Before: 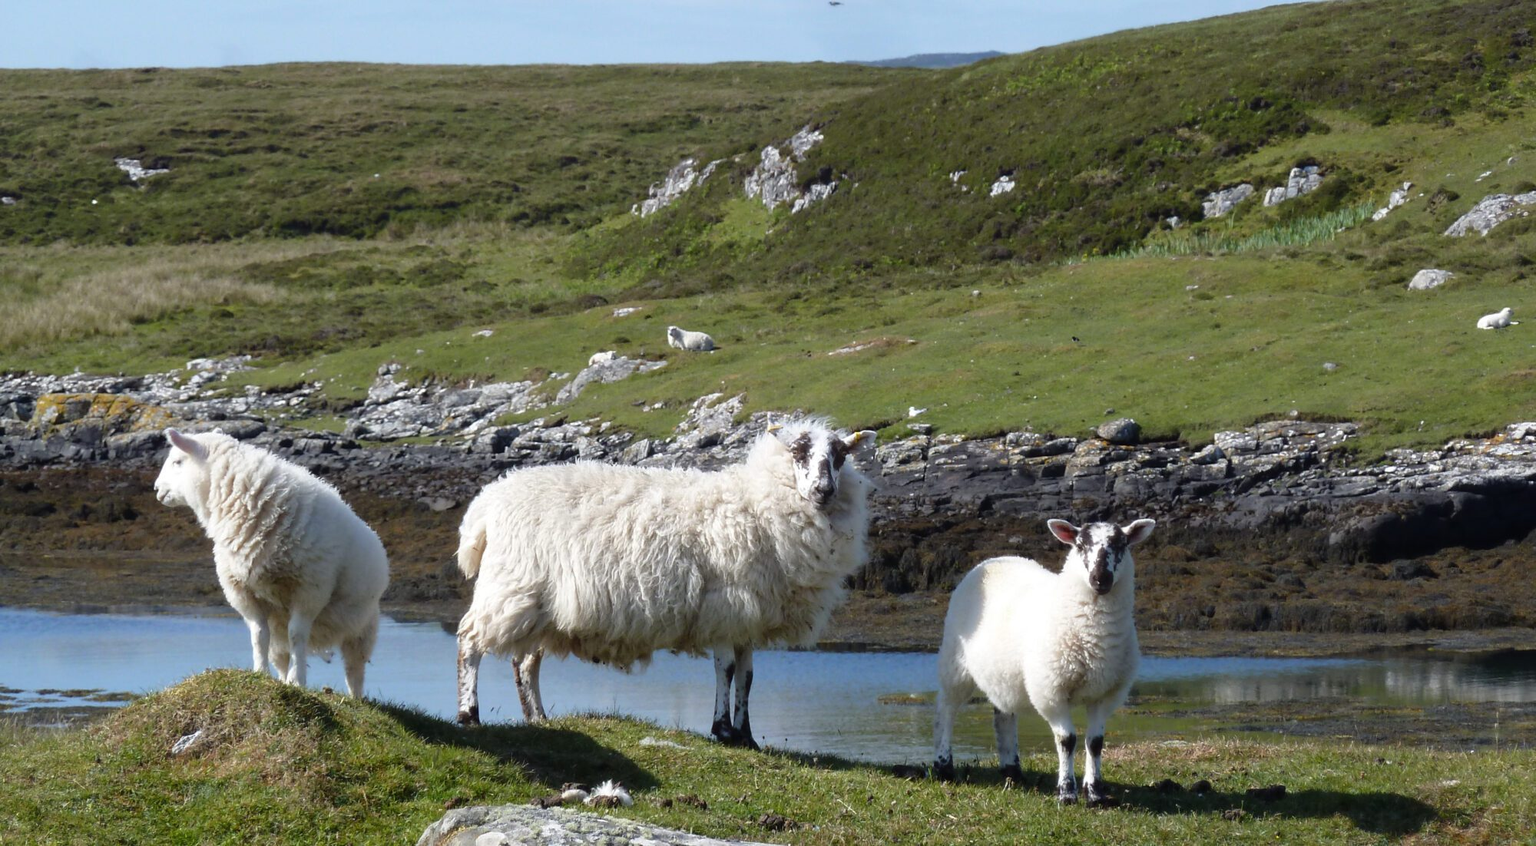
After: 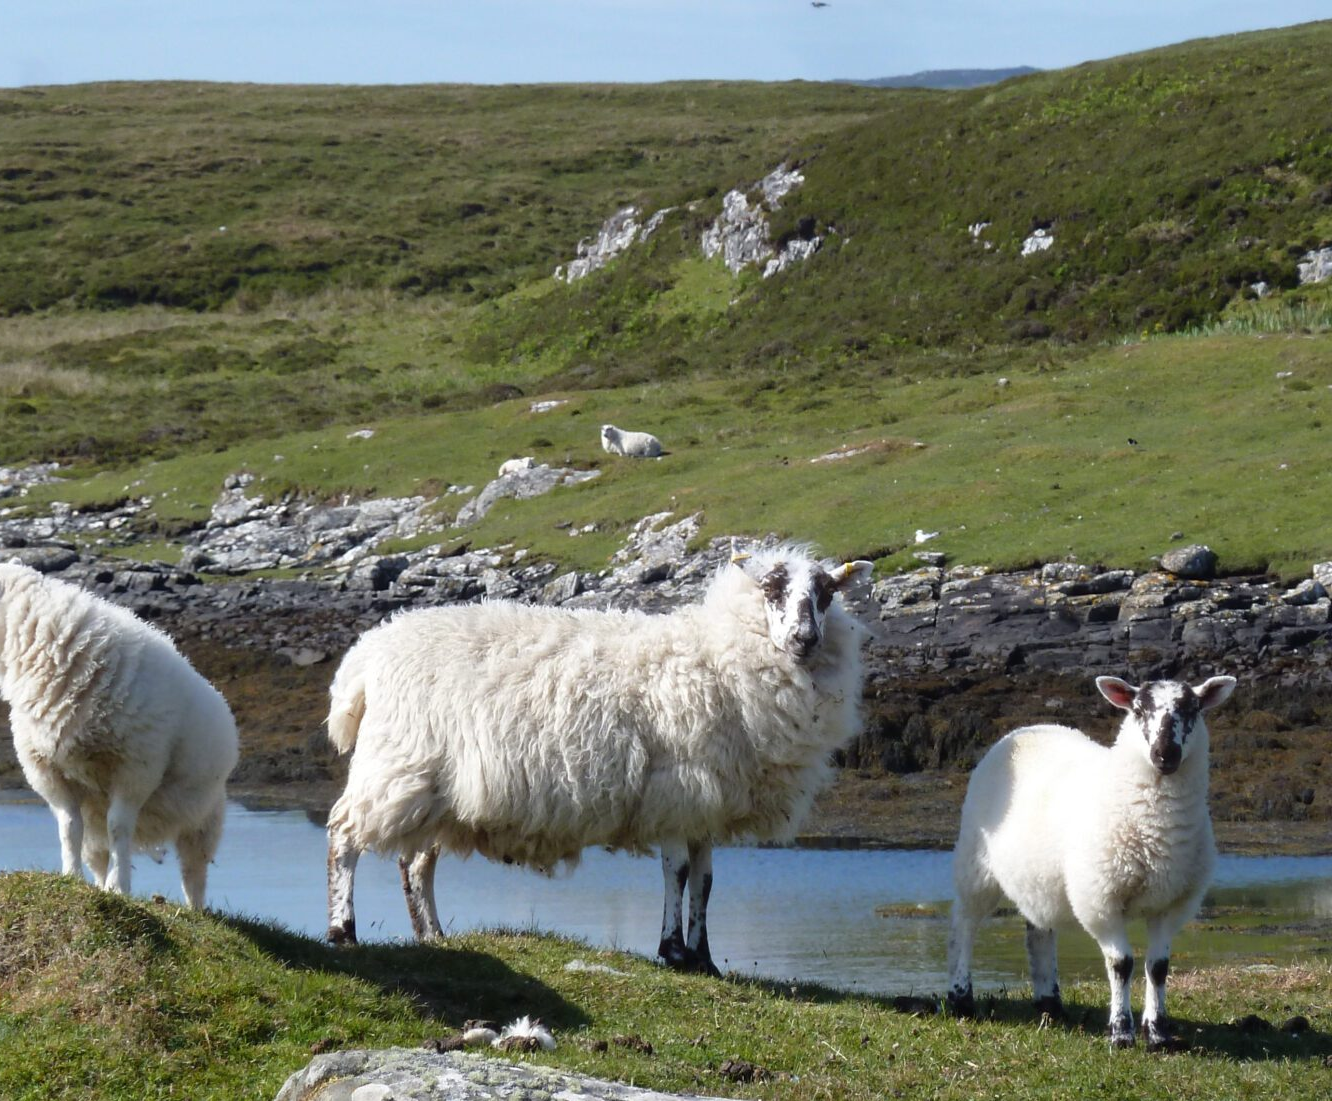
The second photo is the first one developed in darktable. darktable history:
crop and rotate: left 13.442%, right 19.917%
